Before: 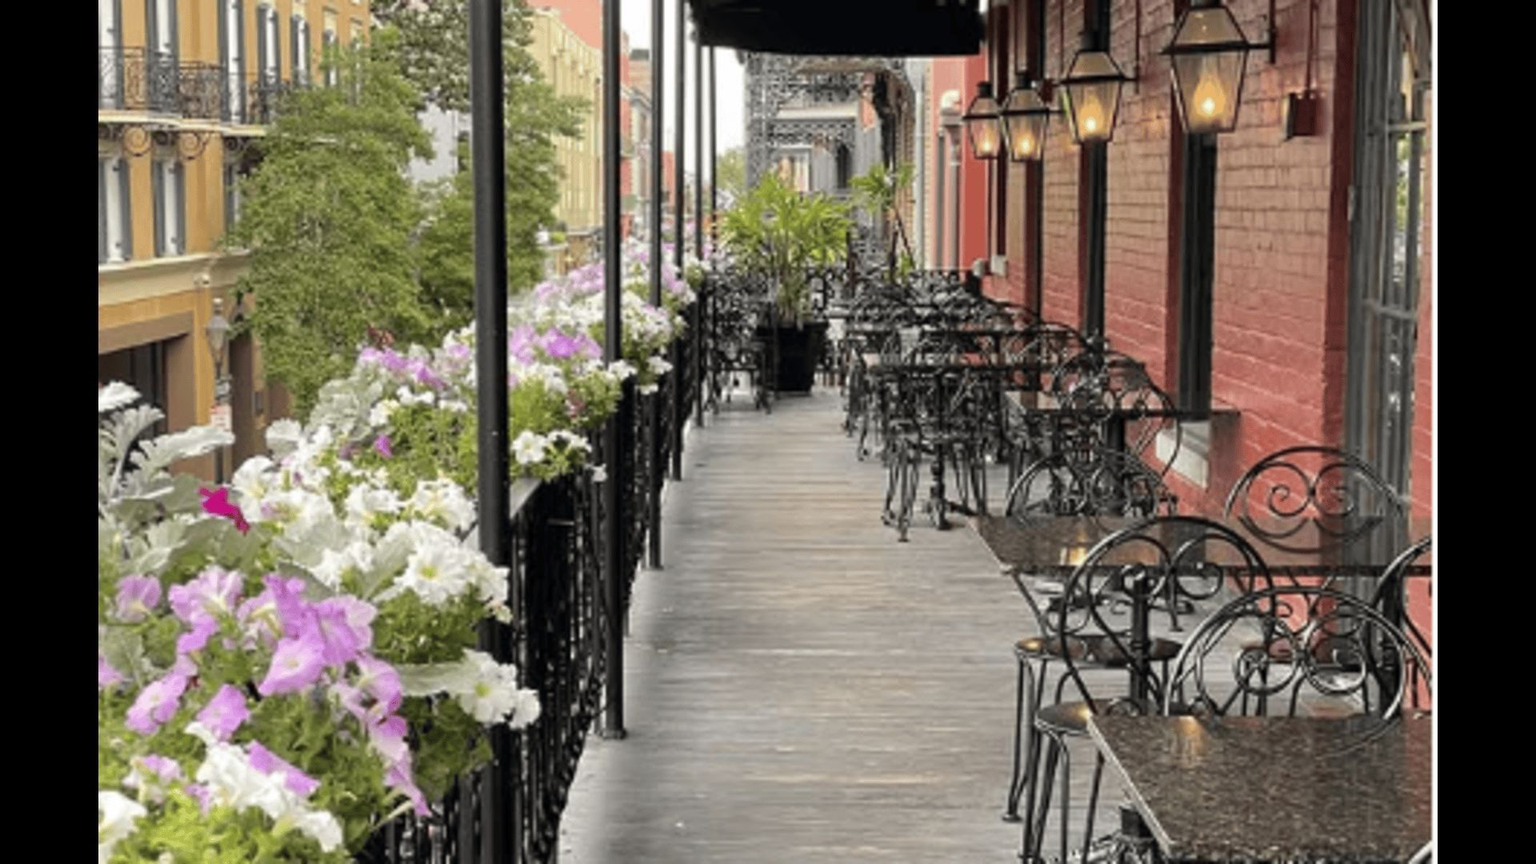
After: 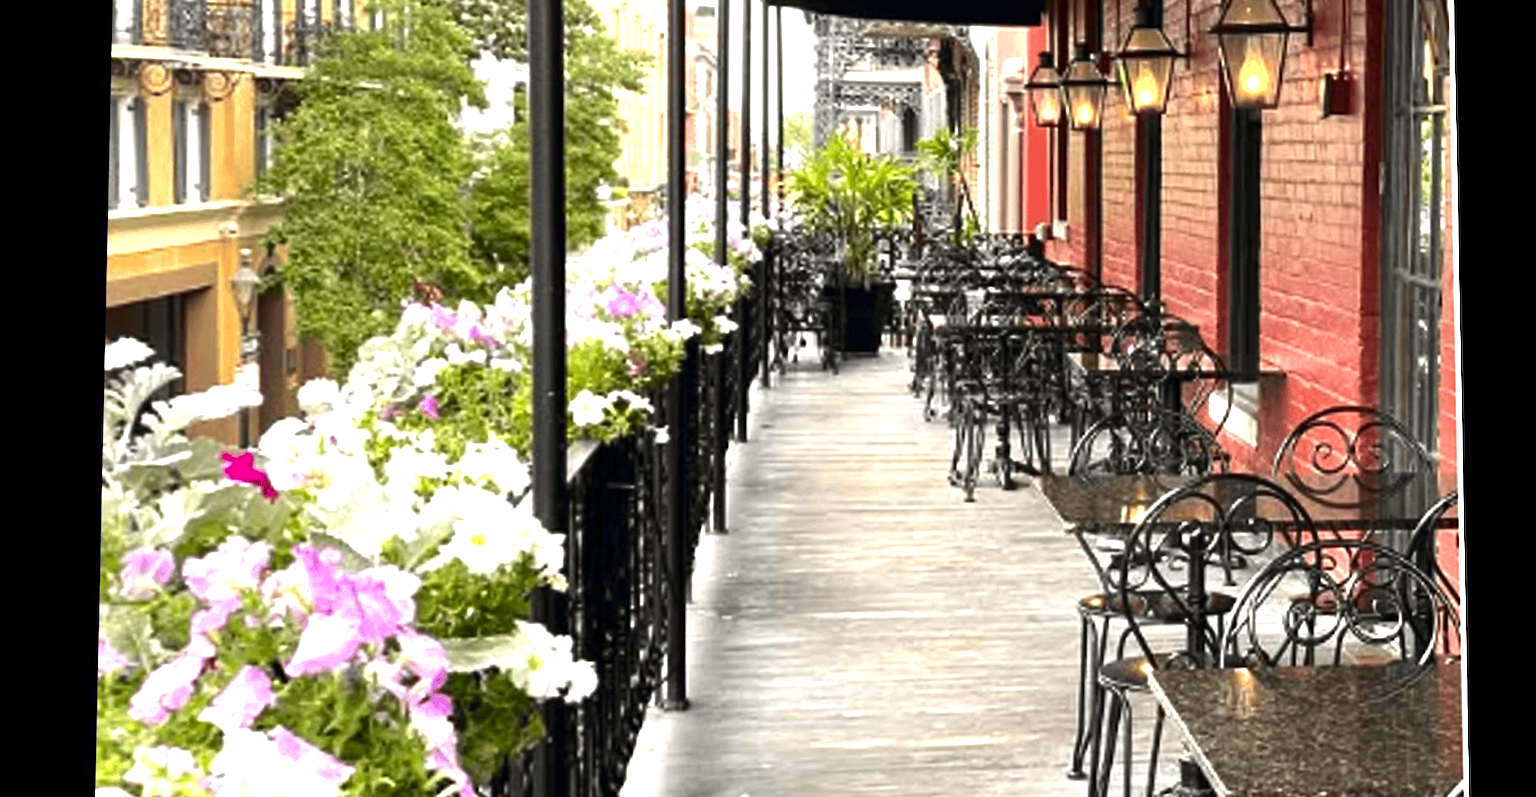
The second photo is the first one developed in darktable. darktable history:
contrast brightness saturation: brightness -0.25, saturation 0.2
exposure: black level correction 0, exposure 1.2 EV, compensate exposure bias true, compensate highlight preservation false
rotate and perspective: rotation -0.013°, lens shift (vertical) -0.027, lens shift (horizontal) 0.178, crop left 0.016, crop right 0.989, crop top 0.082, crop bottom 0.918
grain: coarseness 0.81 ISO, strength 1.34%, mid-tones bias 0%
